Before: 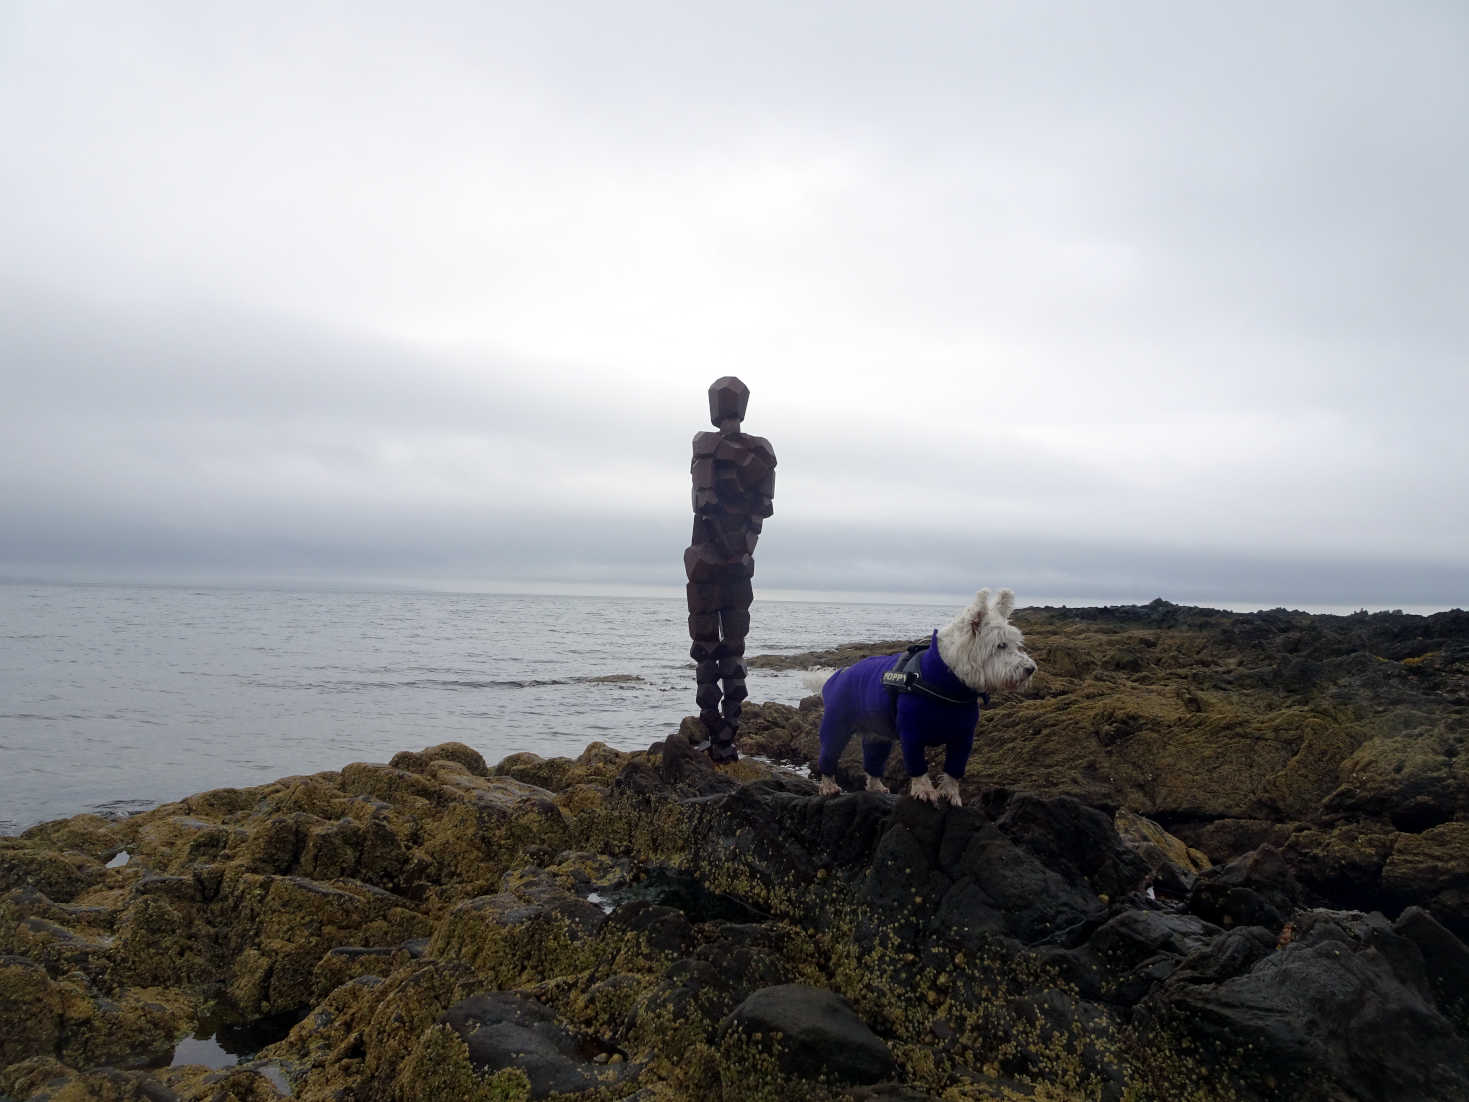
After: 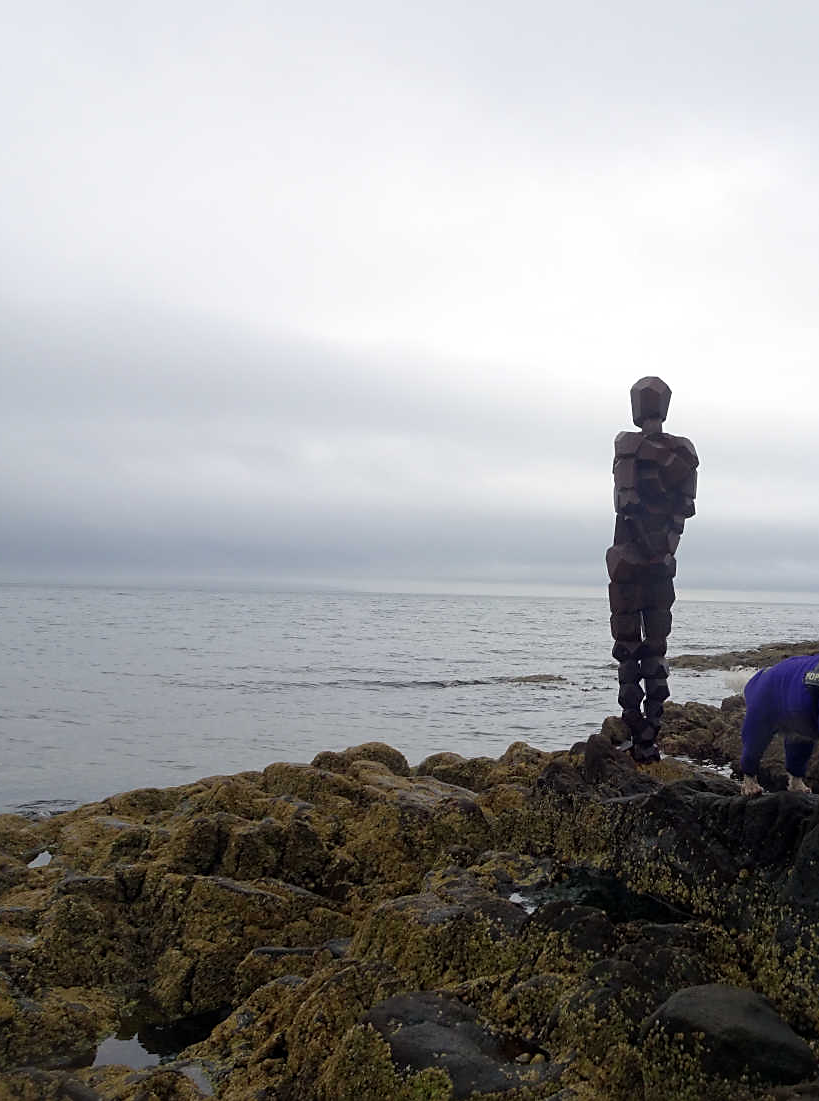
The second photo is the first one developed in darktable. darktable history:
sharpen: radius 1.844, amount 0.413, threshold 1.48
crop: left 5.352%, right 38.849%
